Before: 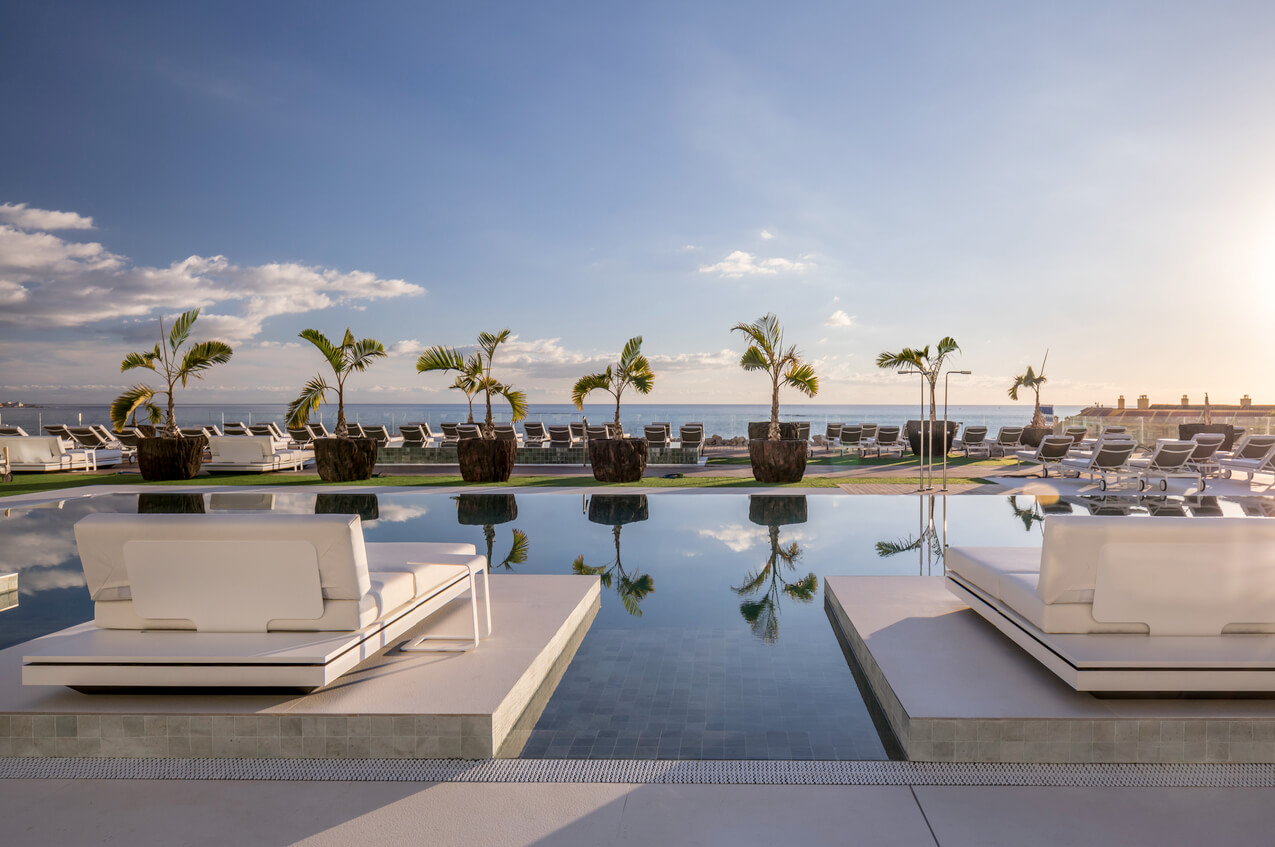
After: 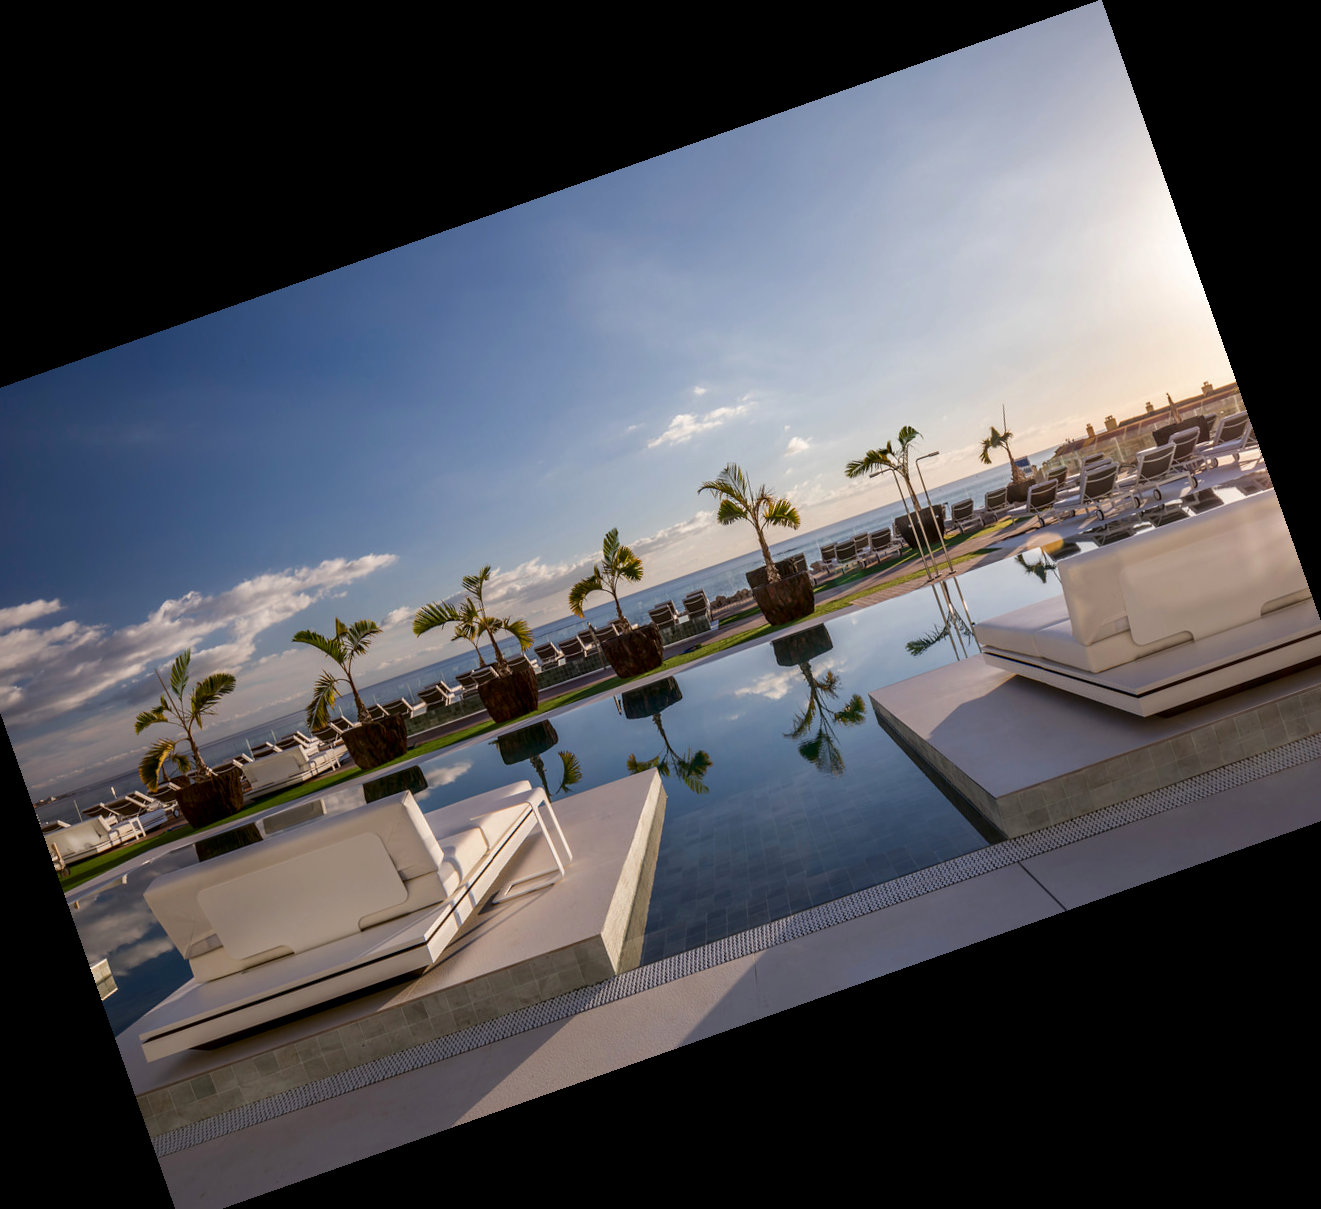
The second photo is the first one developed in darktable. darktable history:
contrast brightness saturation: brightness -0.2, saturation 0.08
crop and rotate: angle 19.43°, left 6.812%, right 4.125%, bottom 1.087%
